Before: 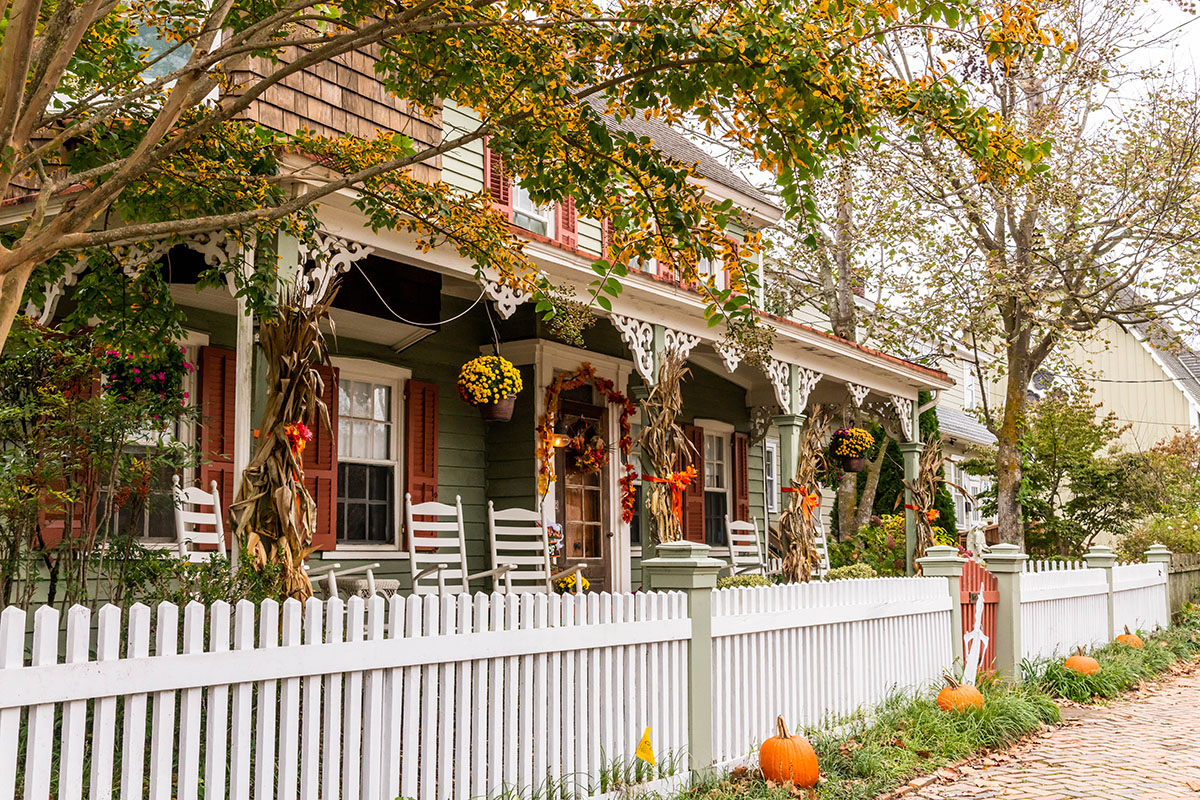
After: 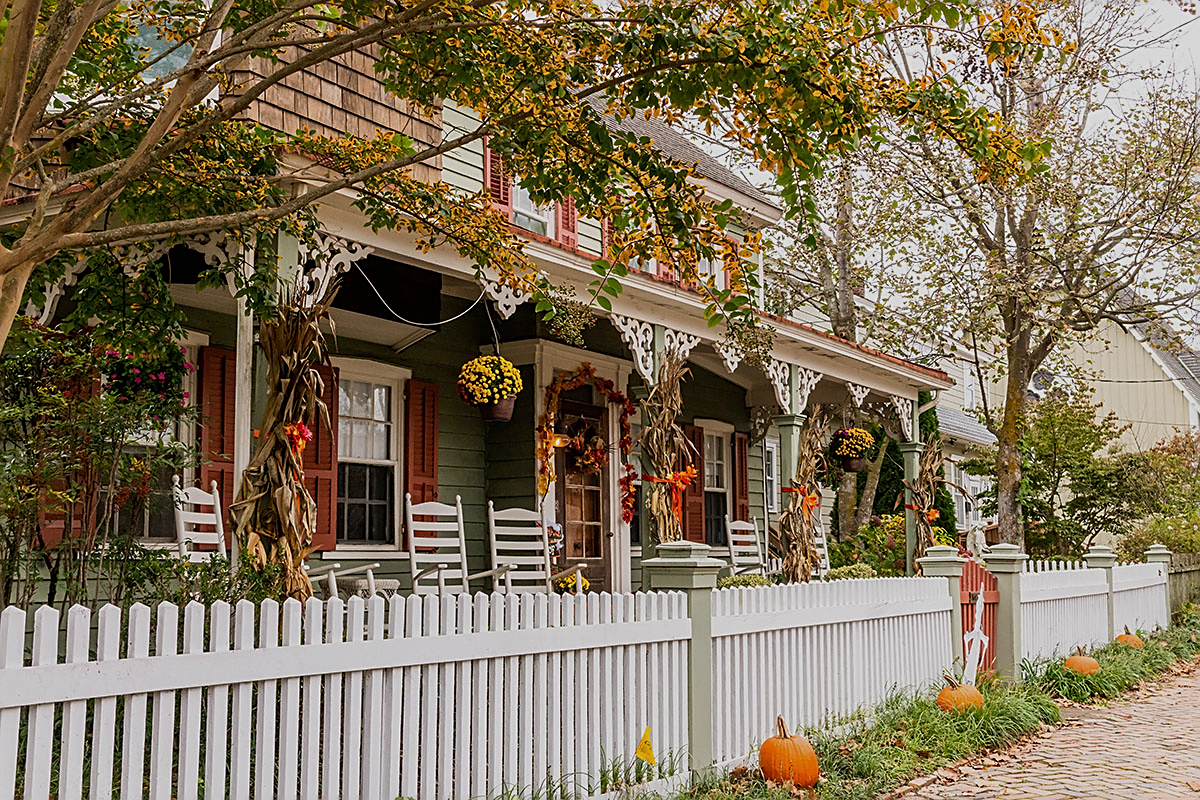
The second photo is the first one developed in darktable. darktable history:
sharpen: on, module defaults
exposure: exposure 0.127 EV, compensate exposure bias true, compensate highlight preservation false
